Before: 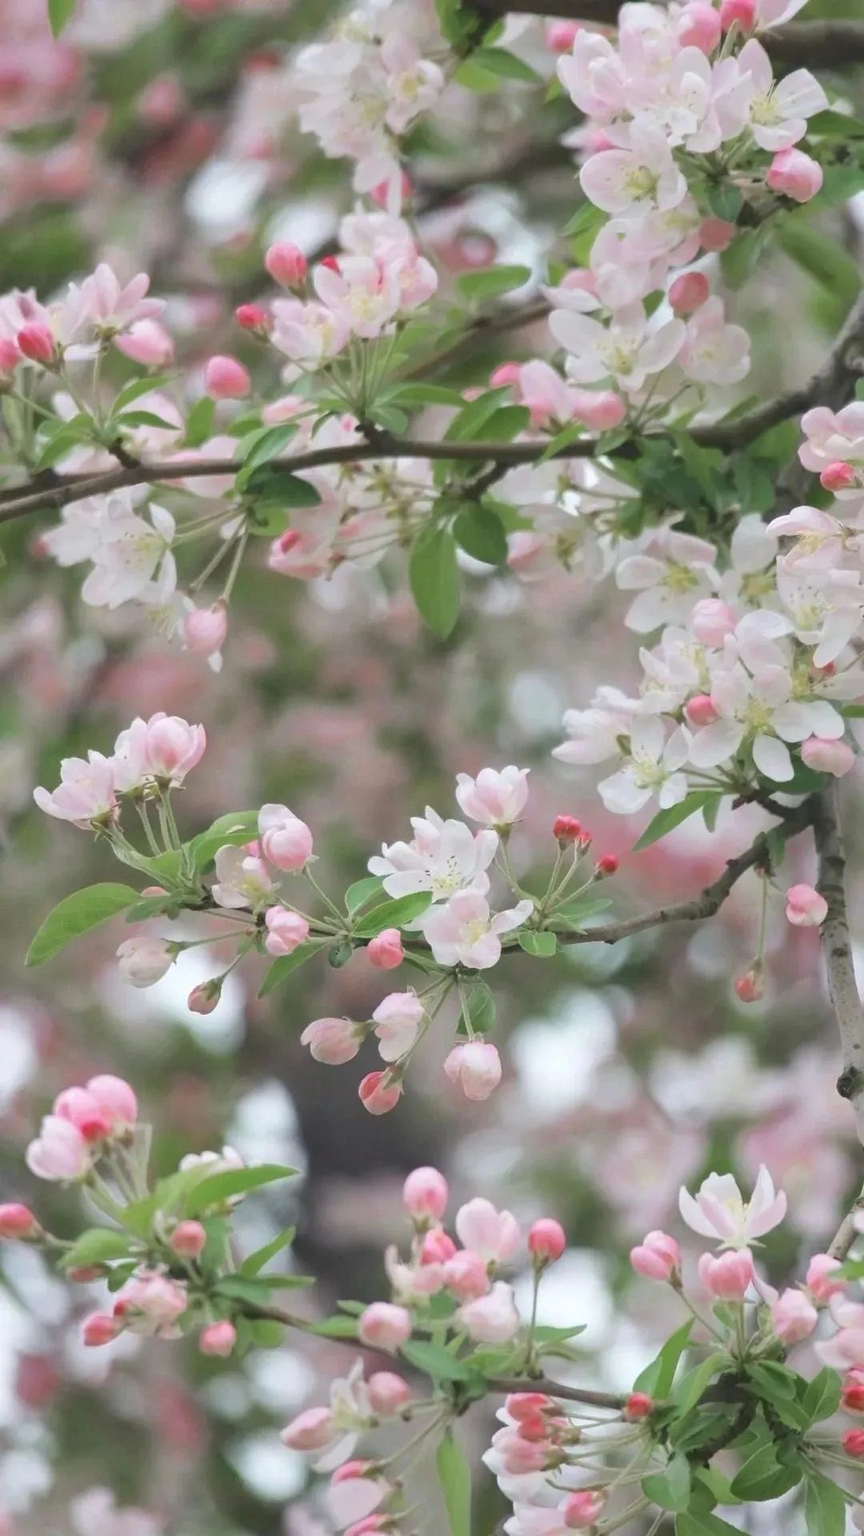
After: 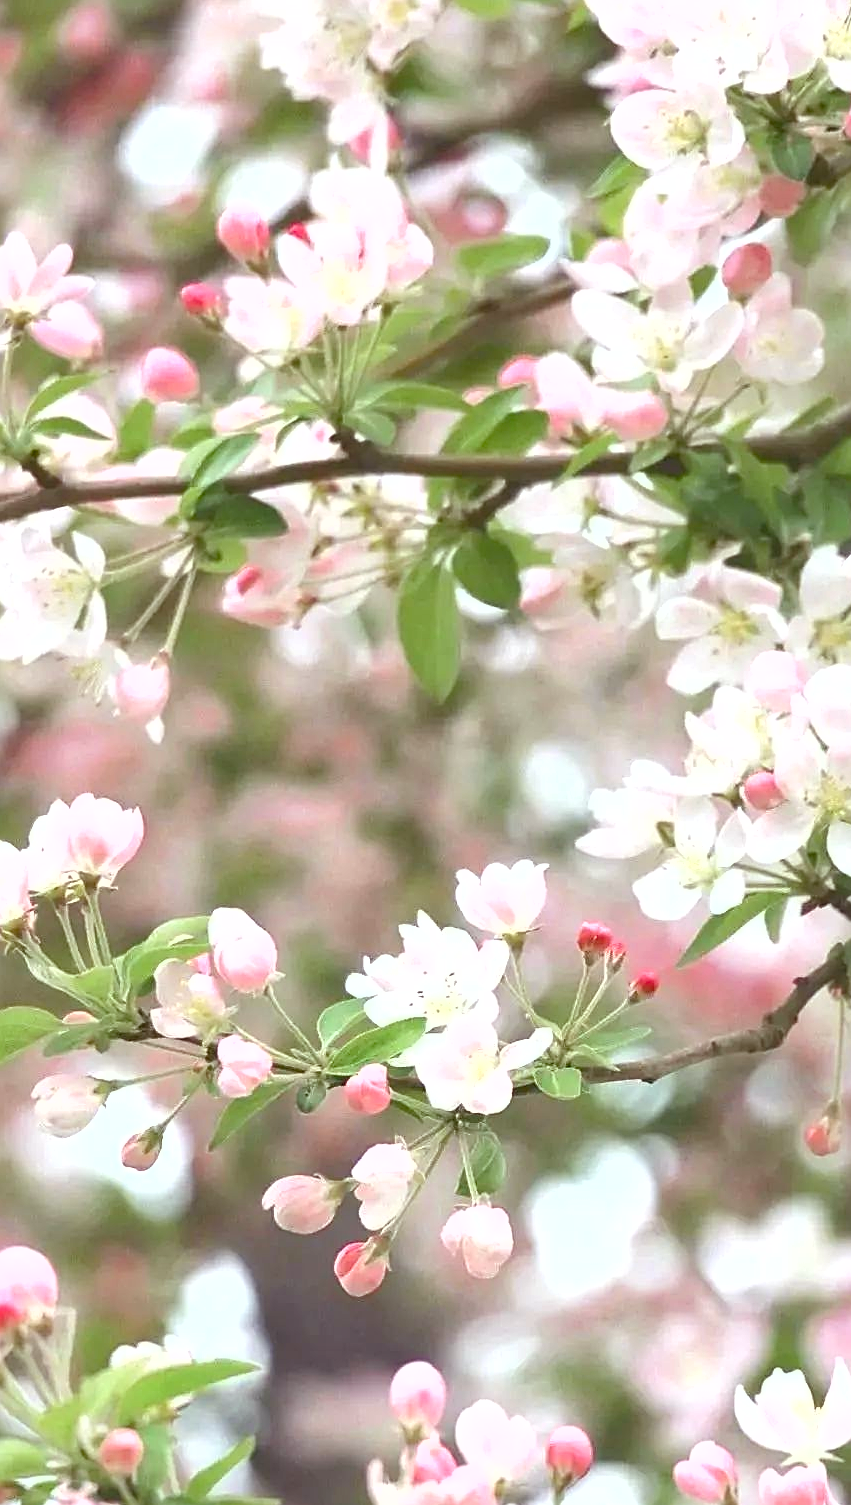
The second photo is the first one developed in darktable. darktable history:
sharpen: amount 0.574
color balance rgb: power › chroma 1.05%, power › hue 27.69°, perceptual saturation grading › global saturation 13.697%, perceptual saturation grading › highlights -25.378%, perceptual saturation grading › shadows 25.185%, global vibrance 20%
crop and rotate: left 10.666%, top 5.072%, right 10.492%, bottom 16.537%
shadows and highlights: shadows 31.82, highlights -32.16, soften with gaussian
exposure: black level correction 0, exposure 0.898 EV, compensate exposure bias true, compensate highlight preservation false
